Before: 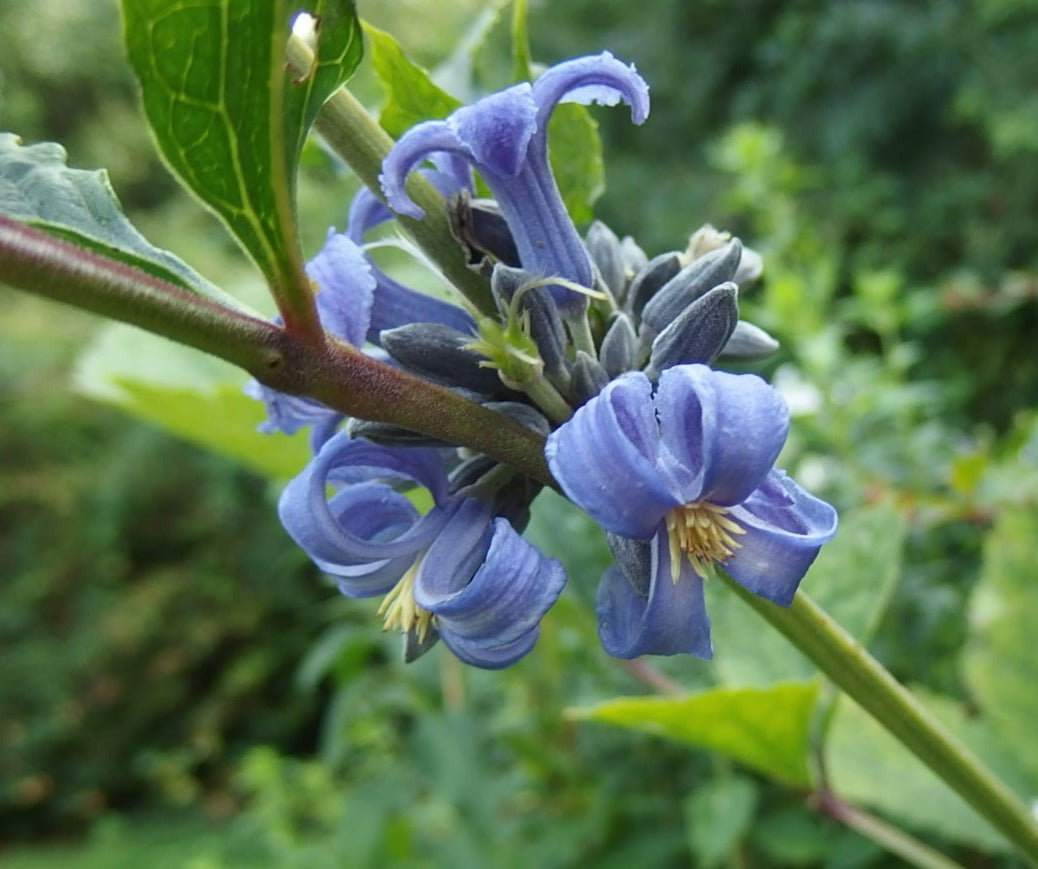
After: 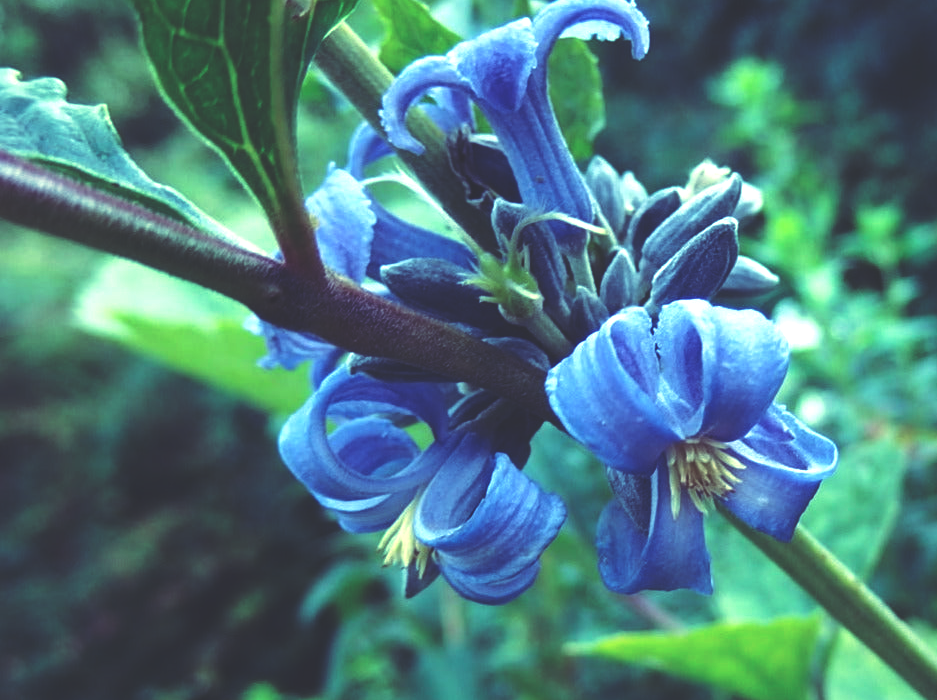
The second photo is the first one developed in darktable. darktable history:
tone equalizer: -8 EV -0.75 EV, -7 EV -0.7 EV, -6 EV -0.6 EV, -5 EV -0.4 EV, -3 EV 0.4 EV, -2 EV 0.6 EV, -1 EV 0.7 EV, +0 EV 0.75 EV, edges refinement/feathering 500, mask exposure compensation -1.57 EV, preserve details no
rgb curve: curves: ch0 [(0, 0.186) (0.314, 0.284) (0.576, 0.466) (0.805, 0.691) (0.936, 0.886)]; ch1 [(0, 0.186) (0.314, 0.284) (0.581, 0.534) (0.771, 0.746) (0.936, 0.958)]; ch2 [(0, 0.216) (0.275, 0.39) (1, 1)], mode RGB, independent channels, compensate middle gray true, preserve colors none
crop: top 7.49%, right 9.717%, bottom 11.943%
